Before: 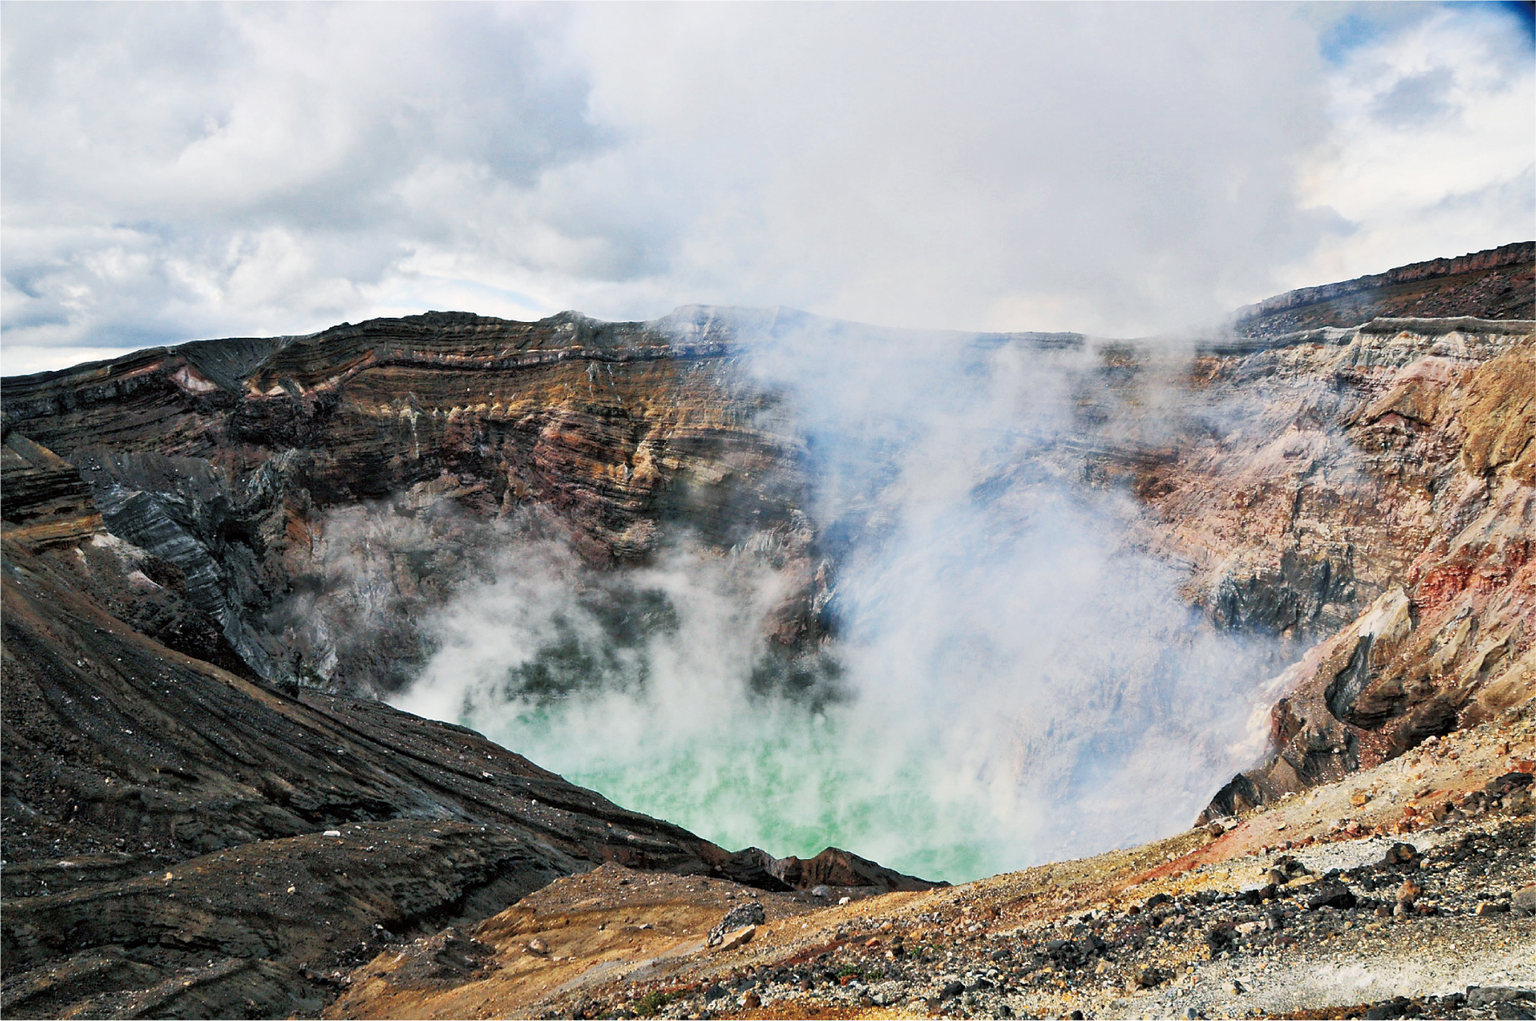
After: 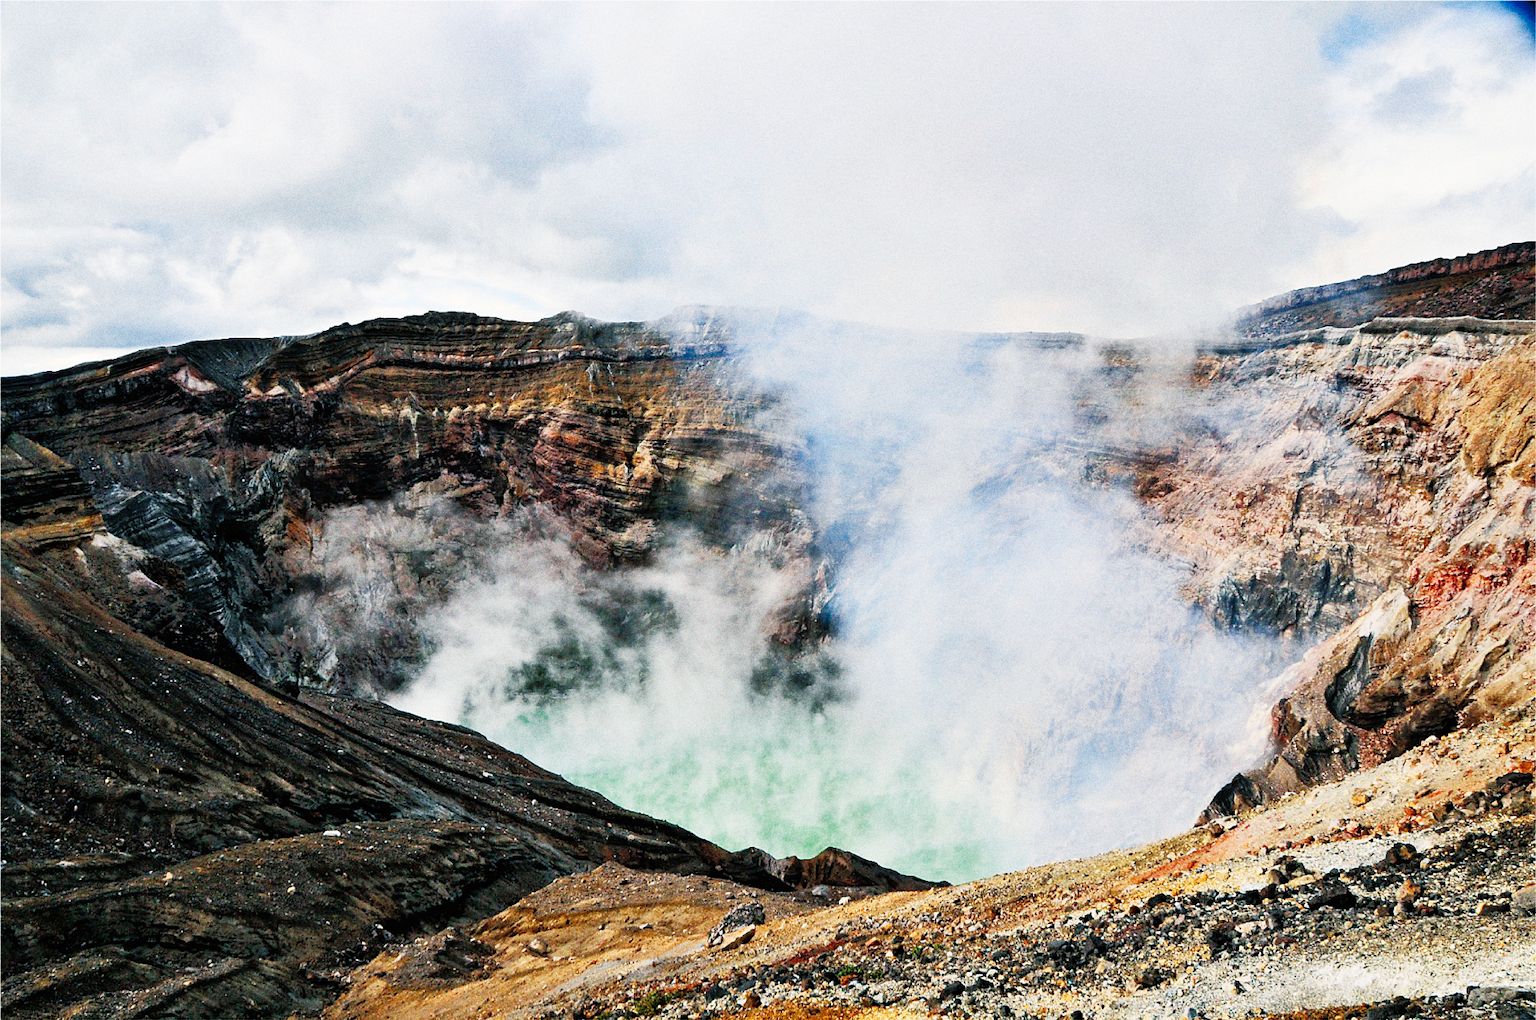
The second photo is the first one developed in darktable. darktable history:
tone curve: curves: ch0 [(0, 0) (0.003, 0.006) (0.011, 0.007) (0.025, 0.009) (0.044, 0.012) (0.069, 0.021) (0.1, 0.036) (0.136, 0.056) (0.177, 0.105) (0.224, 0.165) (0.277, 0.251) (0.335, 0.344) (0.399, 0.439) (0.468, 0.532) (0.543, 0.628) (0.623, 0.718) (0.709, 0.797) (0.801, 0.874) (0.898, 0.943) (1, 1)], preserve colors none
grain: coarseness 9.61 ISO, strength 35.62%
